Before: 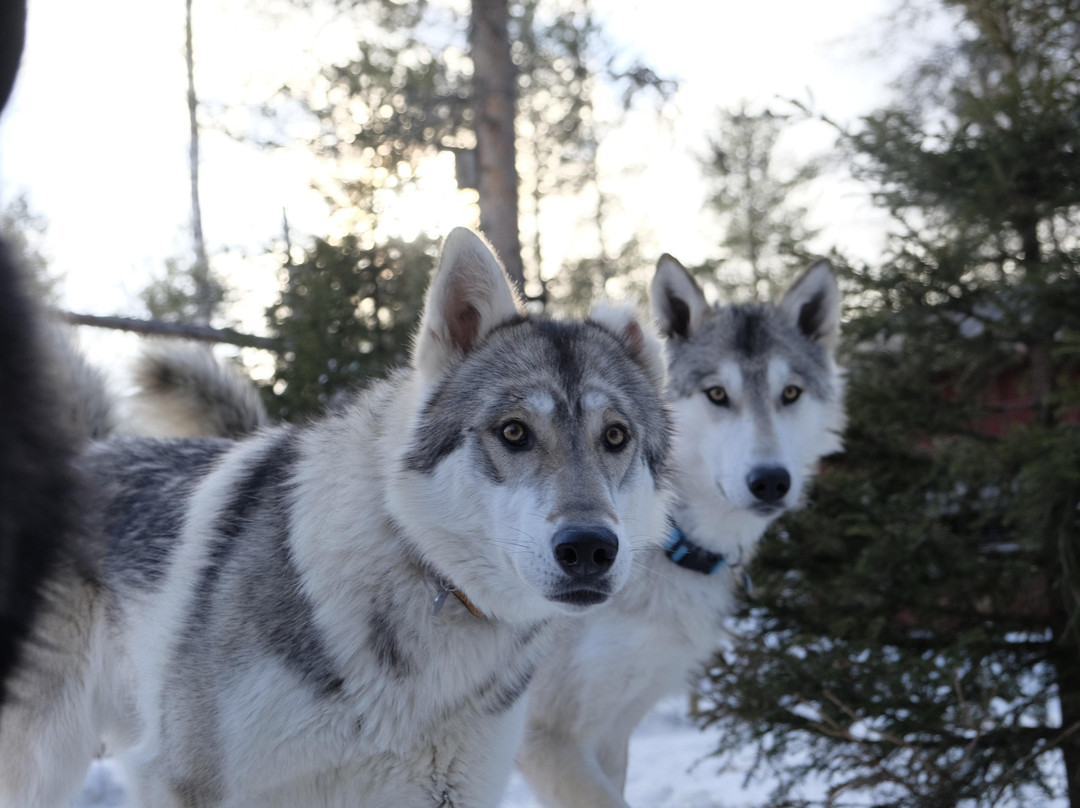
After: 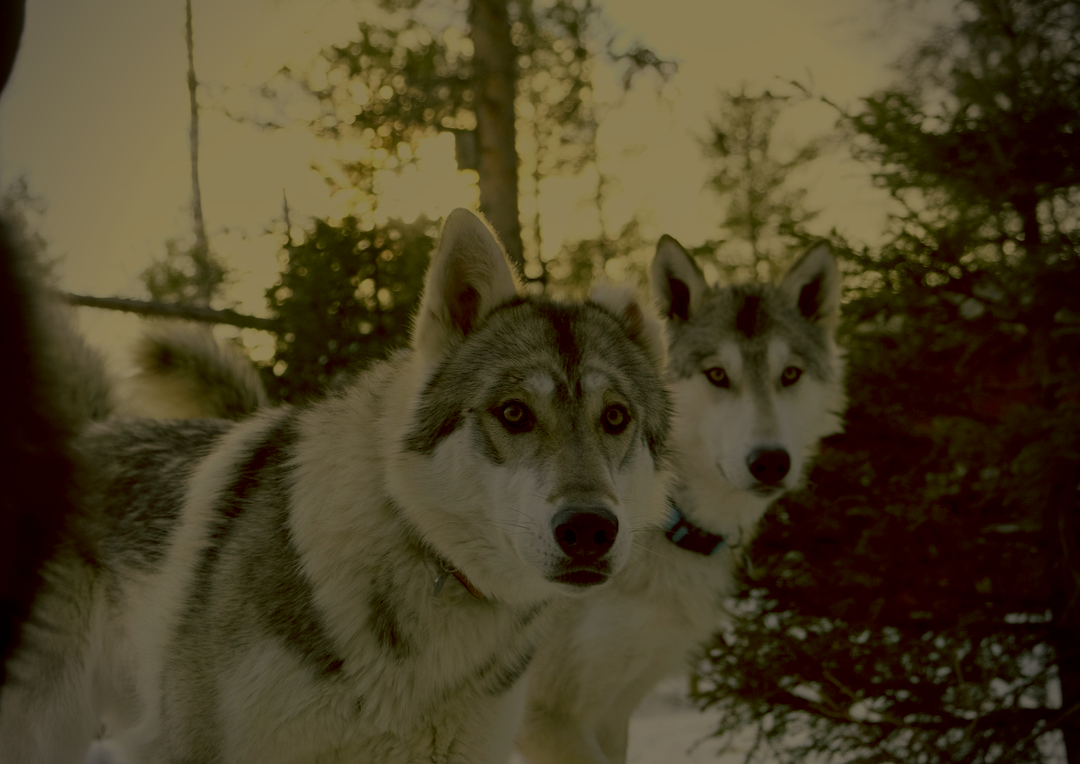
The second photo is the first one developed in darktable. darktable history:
local contrast: on, module defaults
vignetting: on, module defaults
color correction: highlights a* 0.128, highlights b* 28.73, shadows a* -0.258, shadows b* 21.69
contrast brightness saturation: saturation 0.183
color balance rgb: shadows lift › chroma 11.594%, shadows lift › hue 132.7°, global offset › chroma 0.286%, global offset › hue 318.74°, perceptual saturation grading › global saturation 25.117%, perceptual brilliance grading › global brilliance -48.239%
crop and rotate: top 2.392%, bottom 3.026%
